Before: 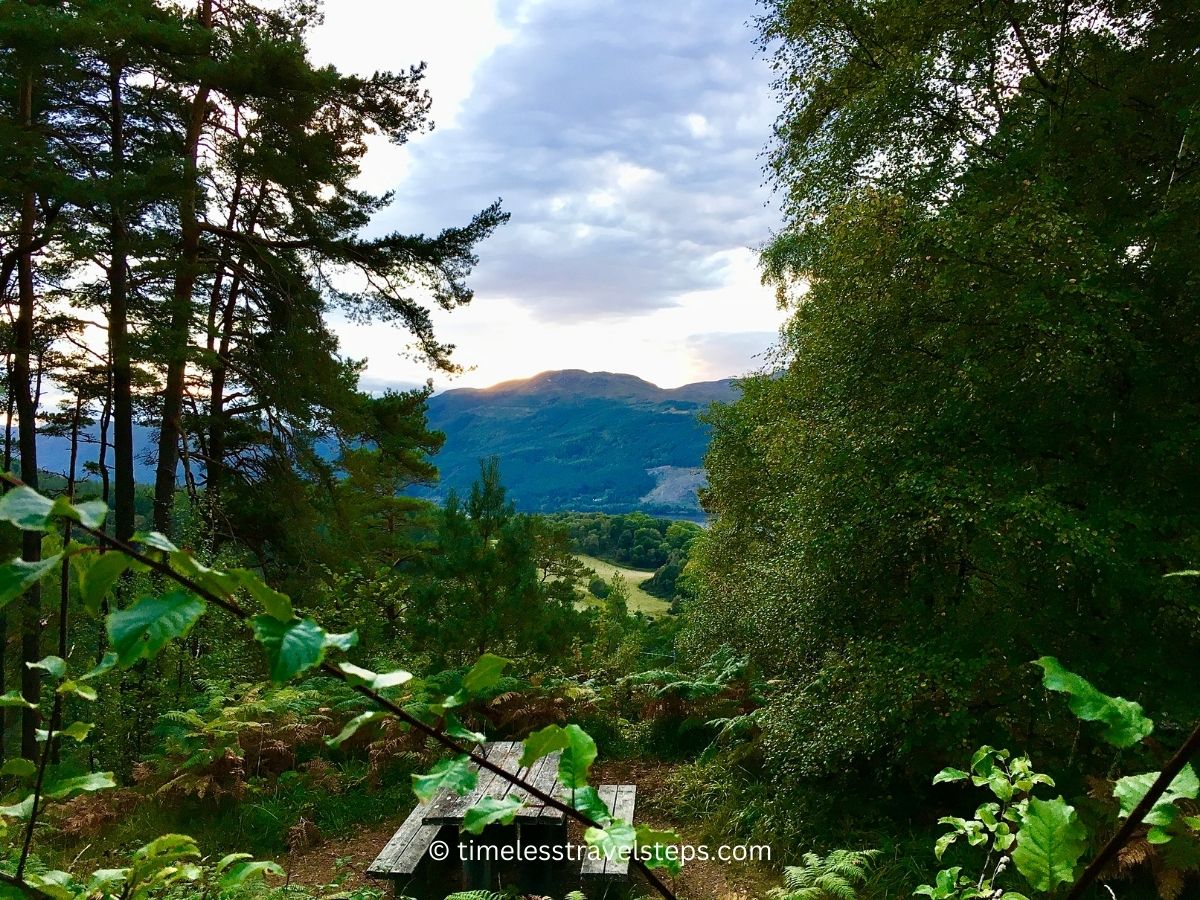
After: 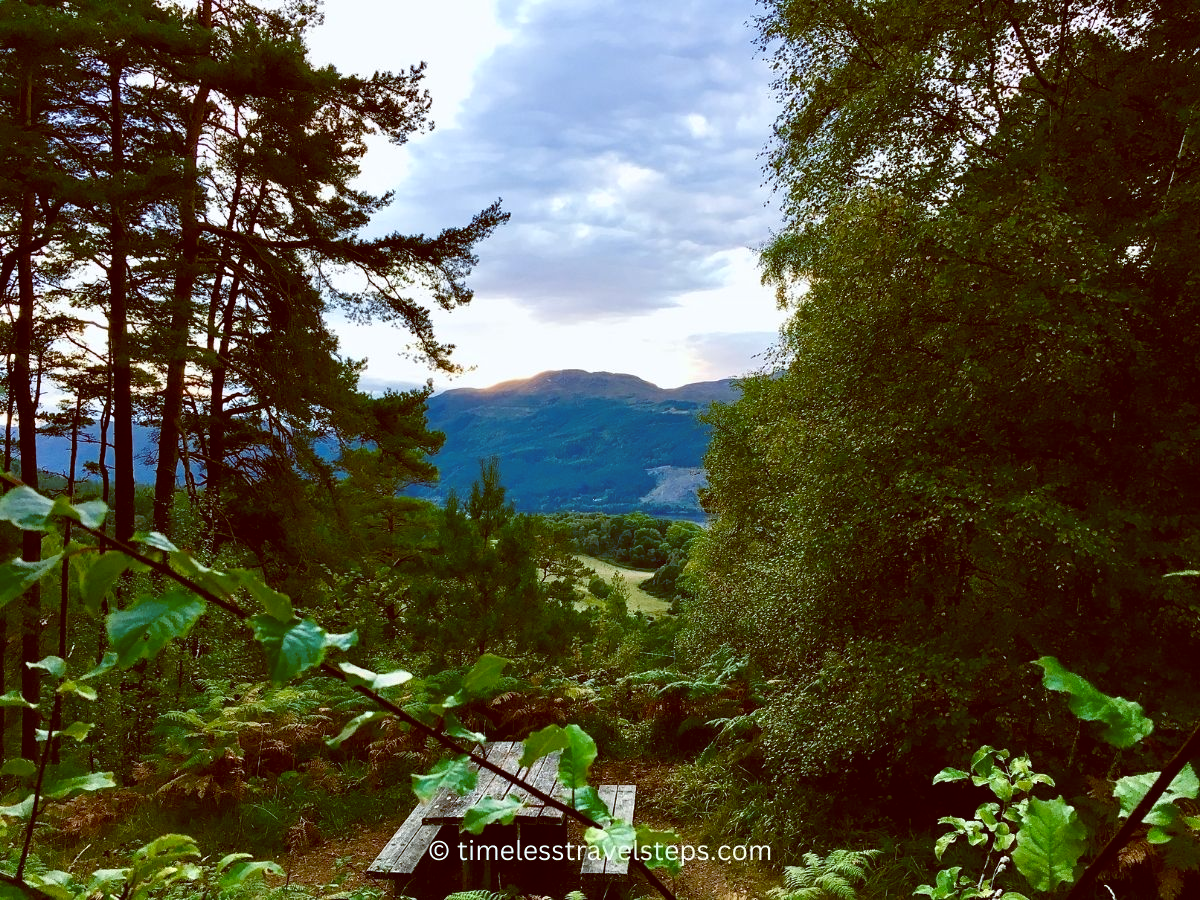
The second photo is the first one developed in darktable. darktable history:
color balance: lift [1, 1.015, 1.004, 0.985], gamma [1, 0.958, 0.971, 1.042], gain [1, 0.956, 0.977, 1.044]
